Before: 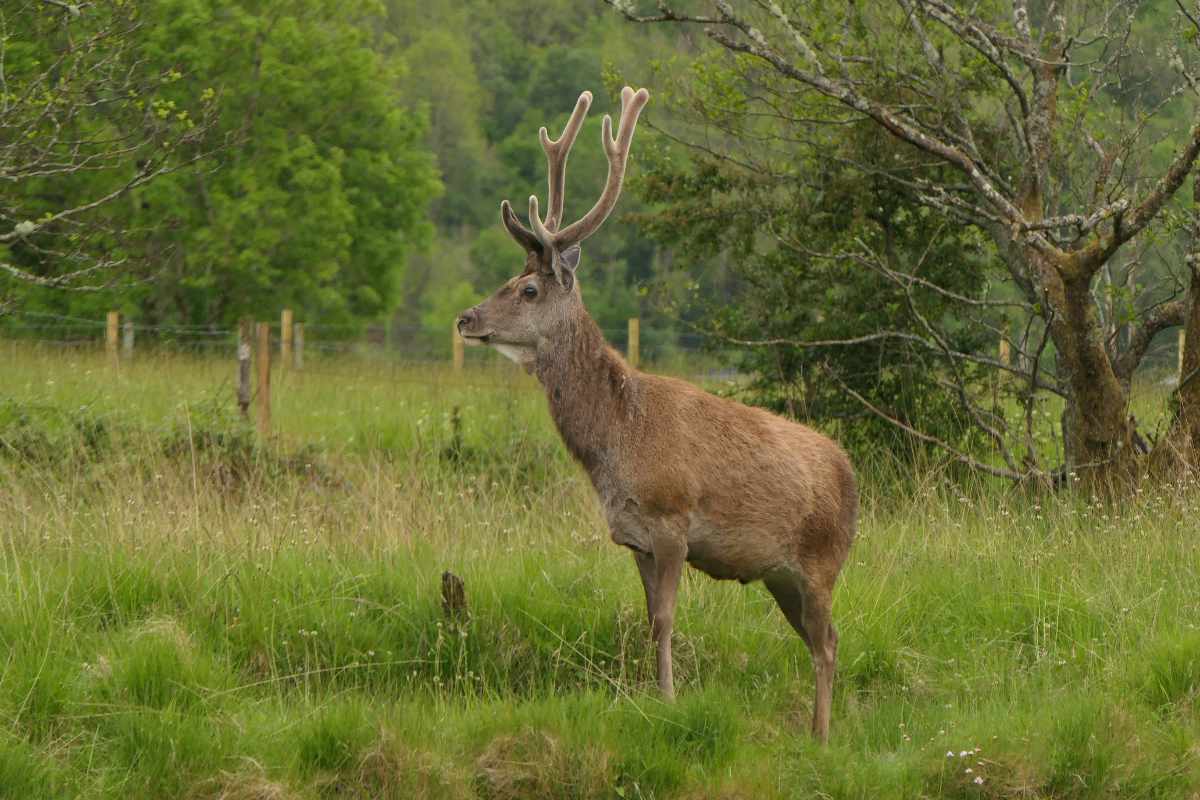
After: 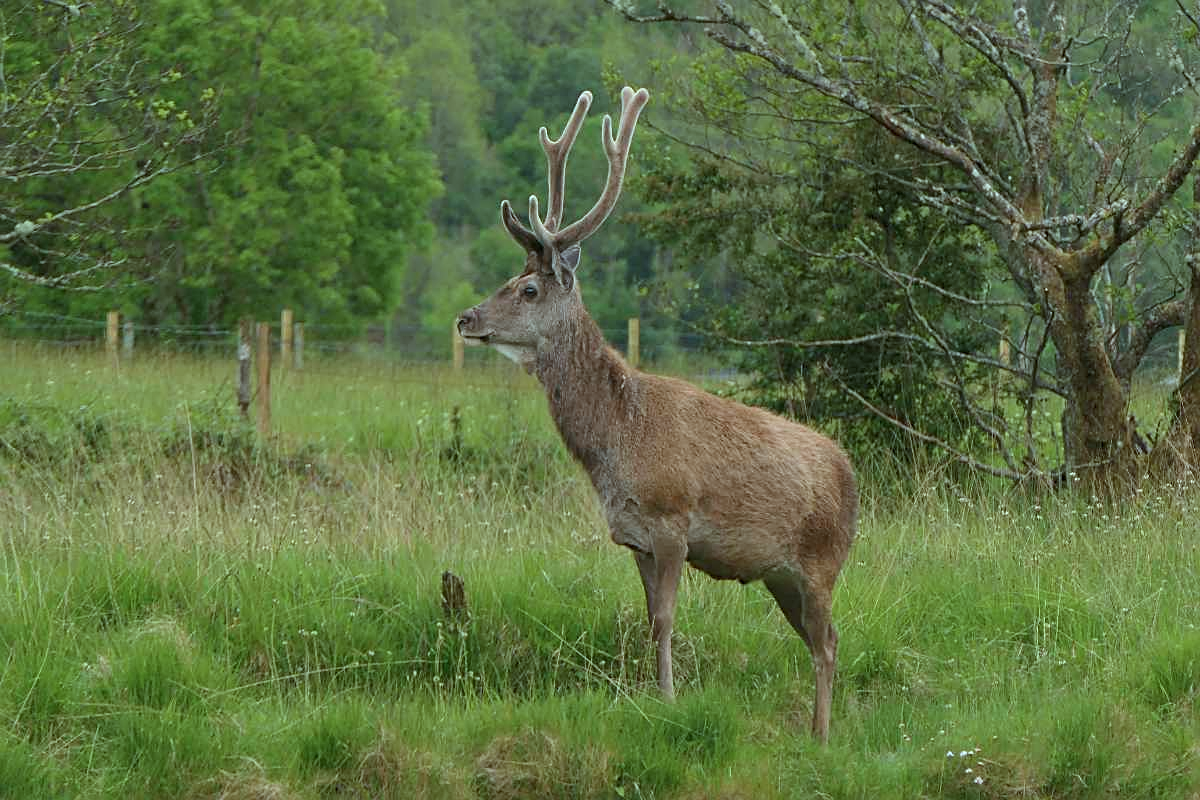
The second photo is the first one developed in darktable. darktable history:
color correction: highlights a* -11.71, highlights b* -15.58
sharpen: on, module defaults
shadows and highlights: shadows 30.63, highlights -63.22, shadows color adjustment 98%, highlights color adjustment 58.61%, soften with gaussian
